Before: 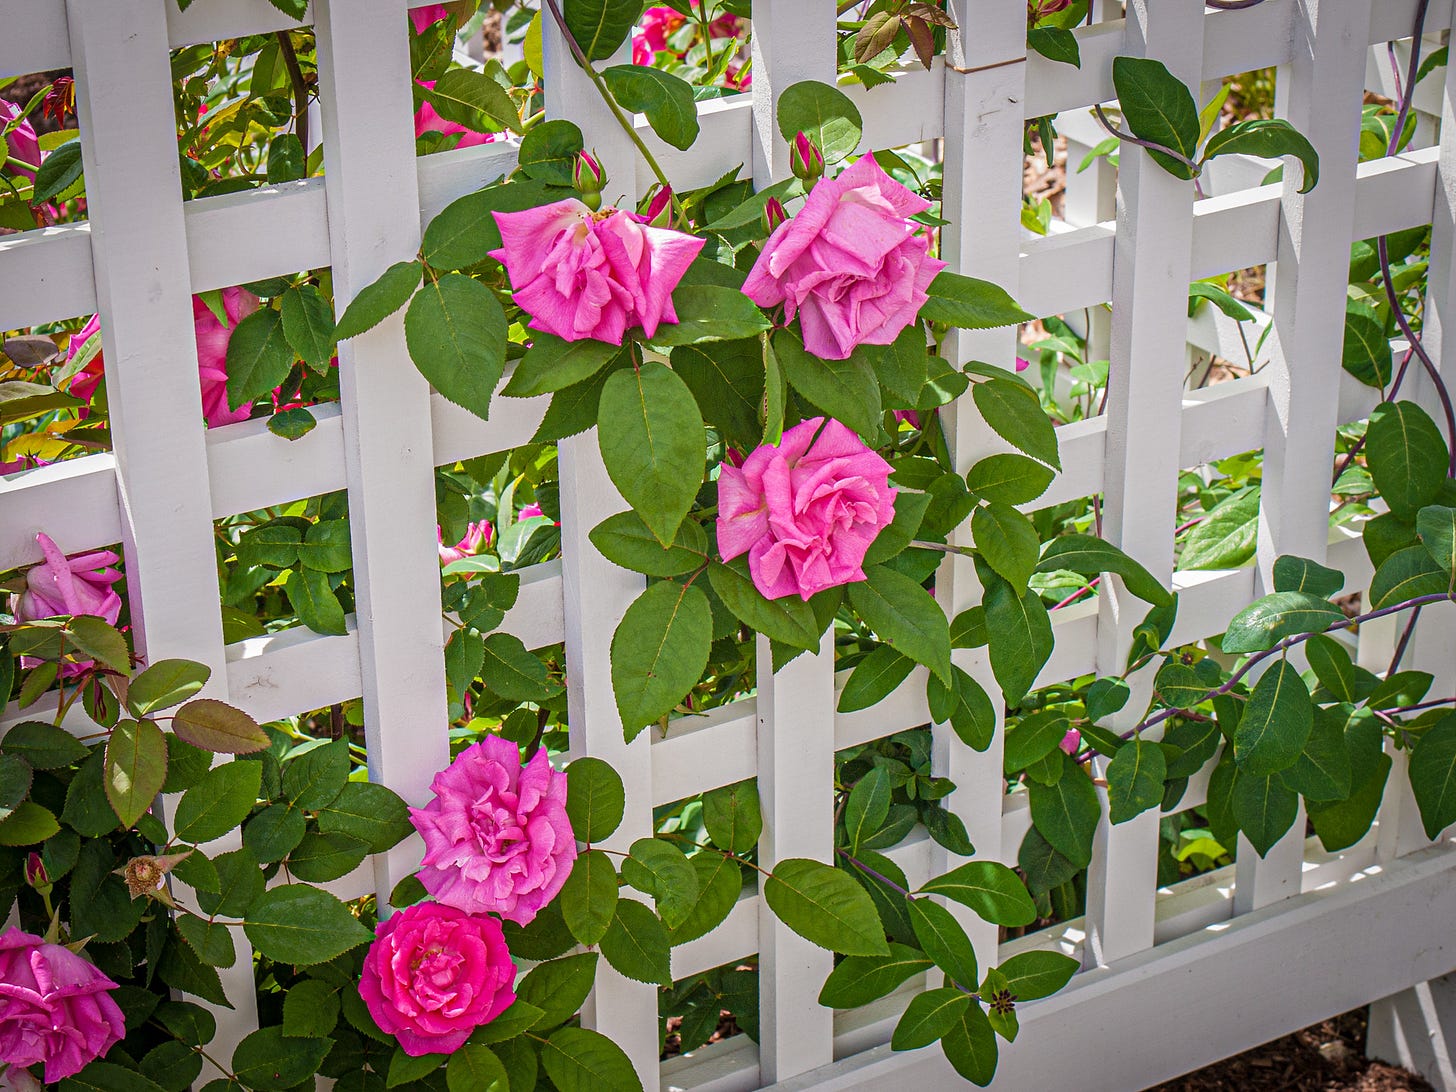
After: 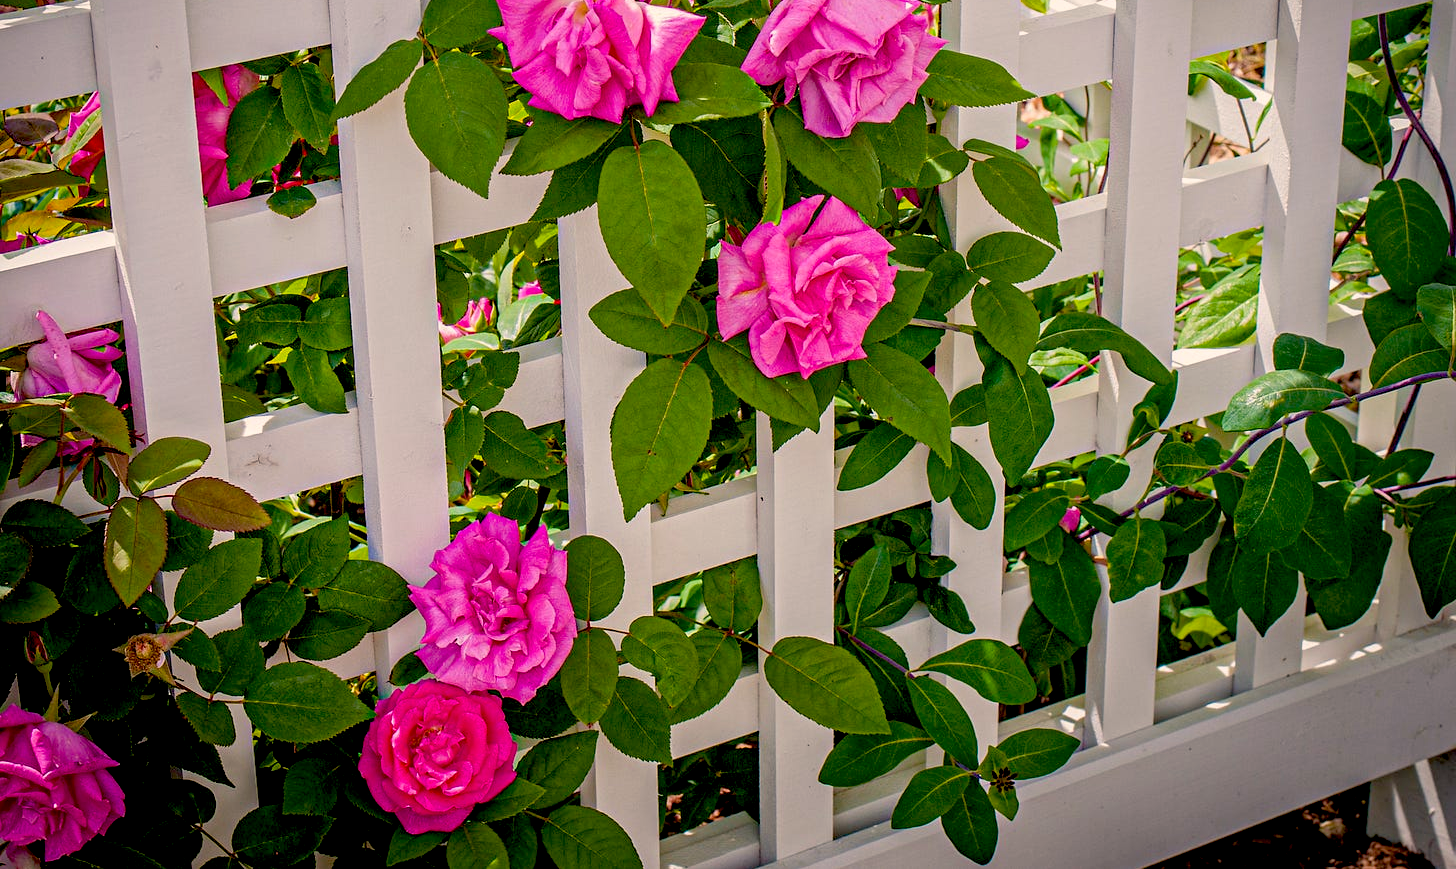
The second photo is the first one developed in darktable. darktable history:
exposure: black level correction 0.03, exposure -0.078 EV, compensate highlight preservation false
crop and rotate: top 20.343%
tone equalizer: on, module defaults
color balance rgb: highlights gain › chroma 2.861%, highlights gain › hue 61.77°, perceptual saturation grading › global saturation 15.054%
